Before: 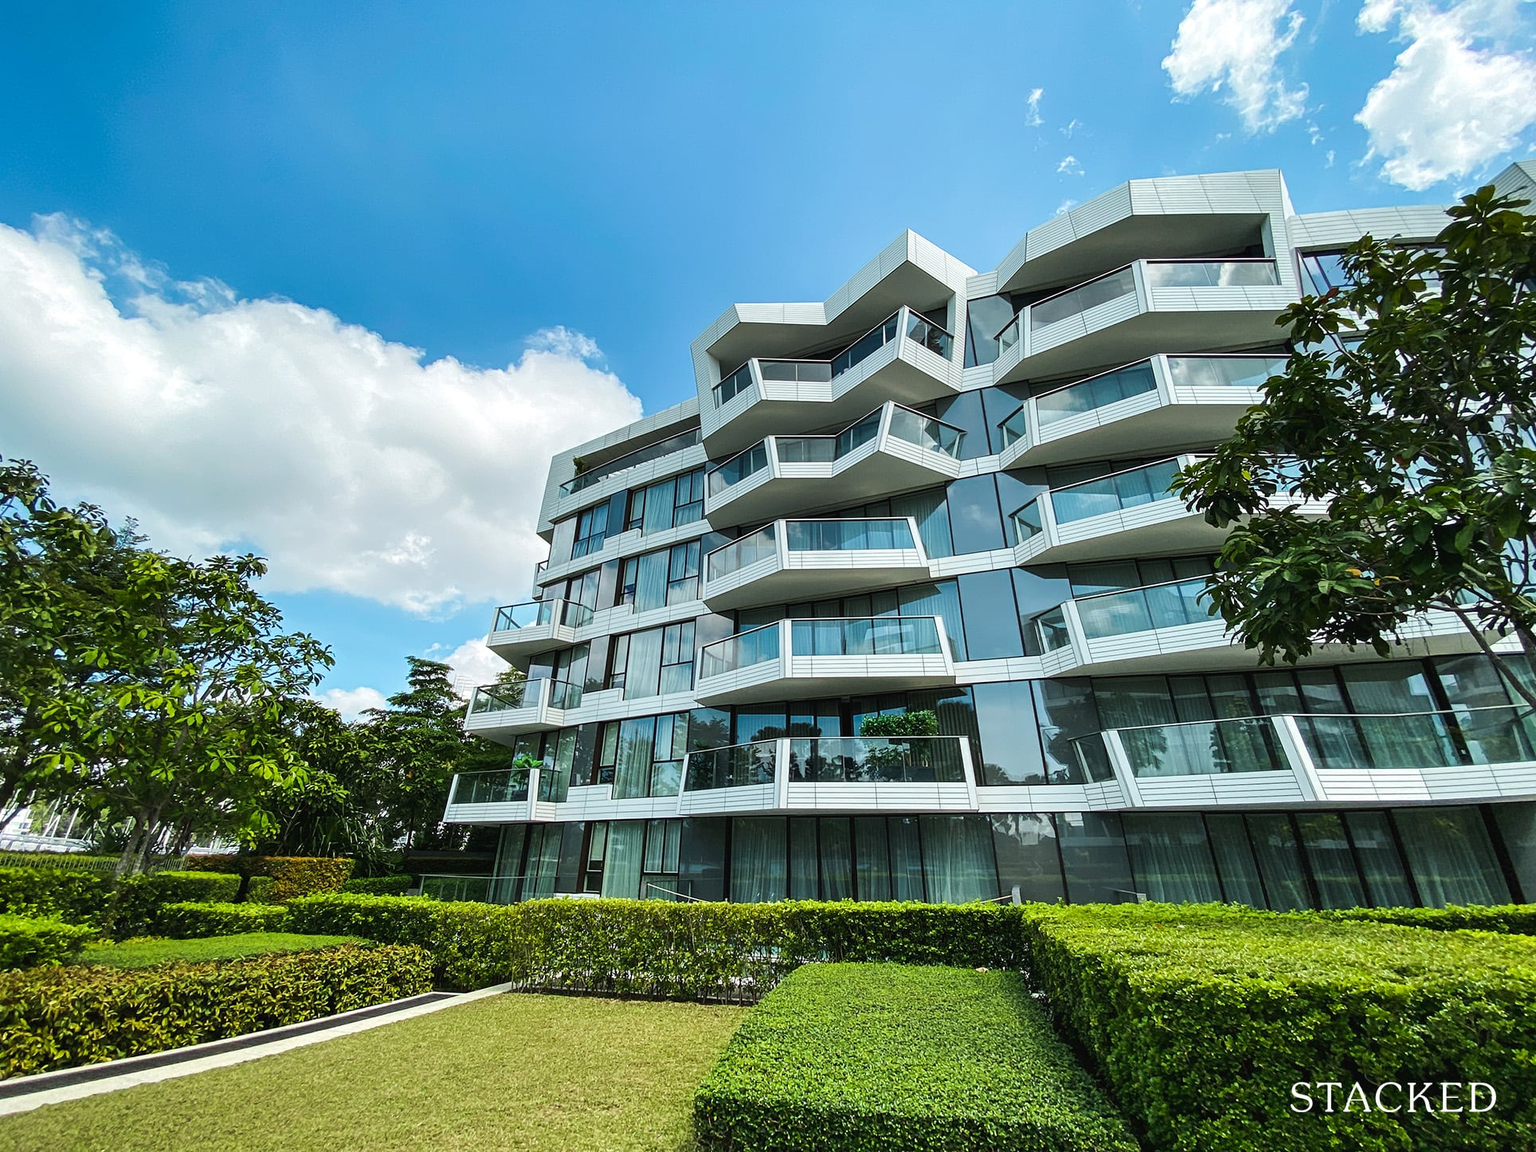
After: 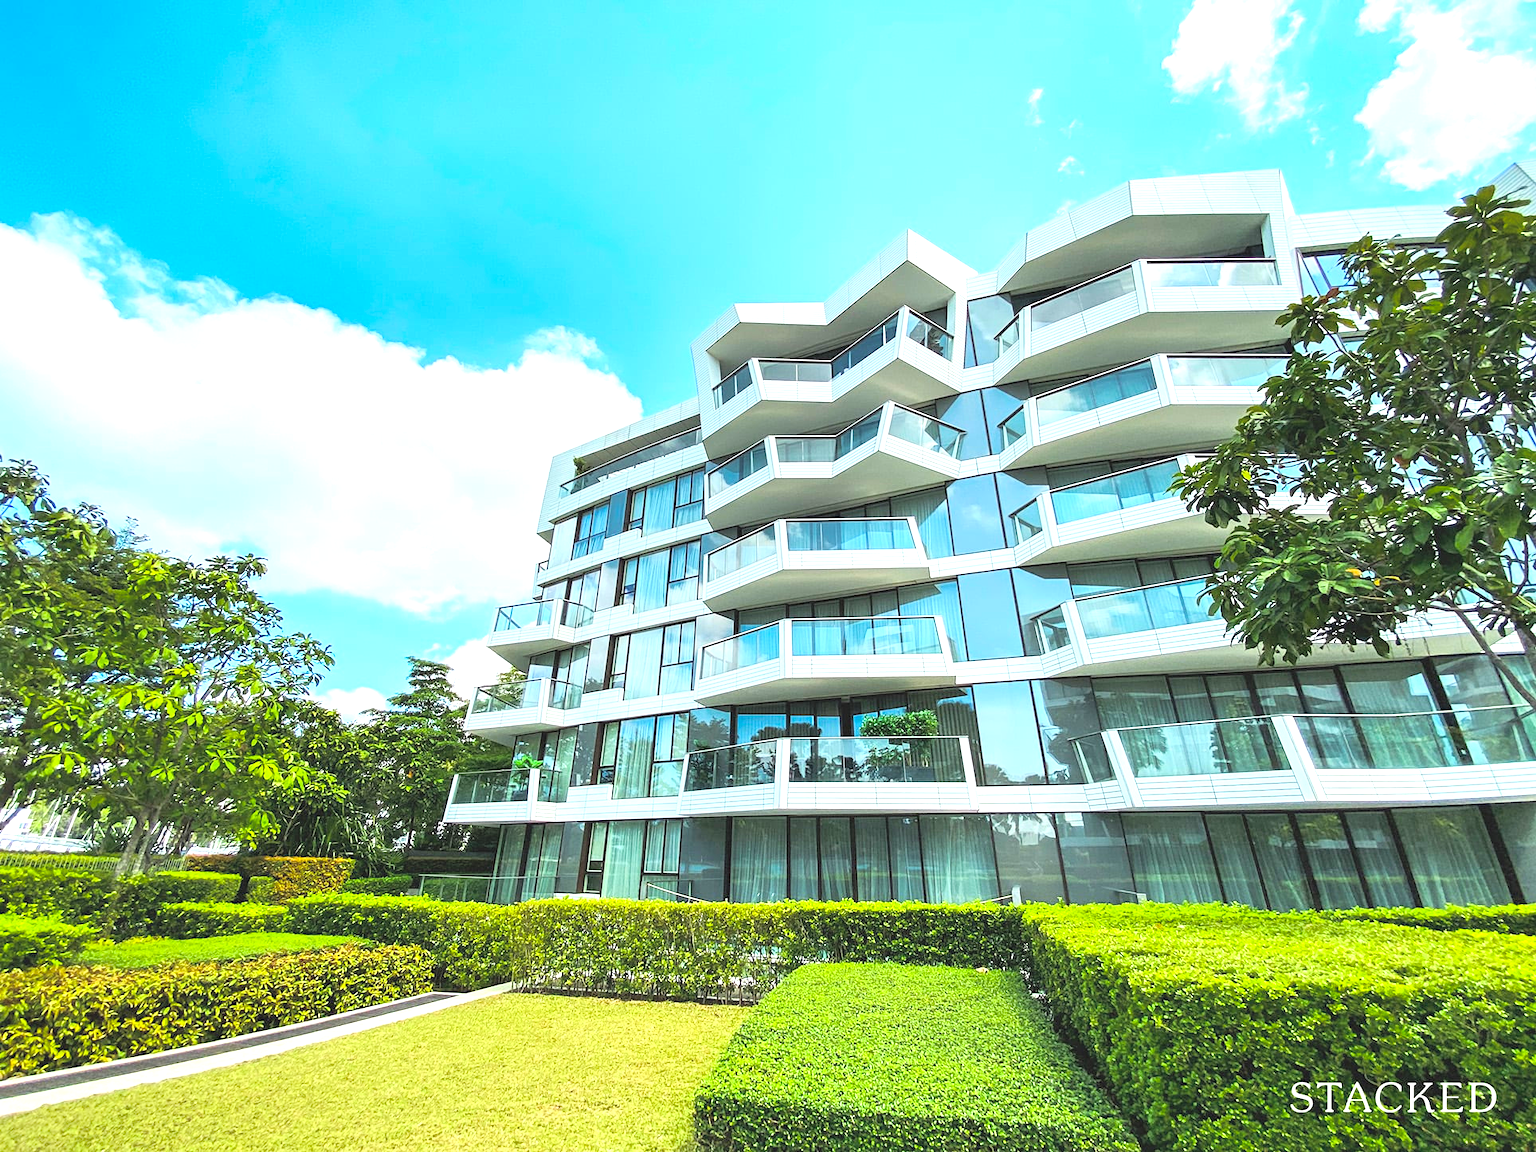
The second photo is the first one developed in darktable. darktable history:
exposure: exposure 0.943 EV, compensate highlight preservation false
contrast brightness saturation: contrast 0.1, brightness 0.3, saturation 0.14
color balance rgb: shadows fall-off 101%, linear chroma grading › mid-tones 7.63%, perceptual saturation grading › mid-tones 11.68%, mask middle-gray fulcrum 22.45%, global vibrance 10.11%, saturation formula JzAzBz (2021)
